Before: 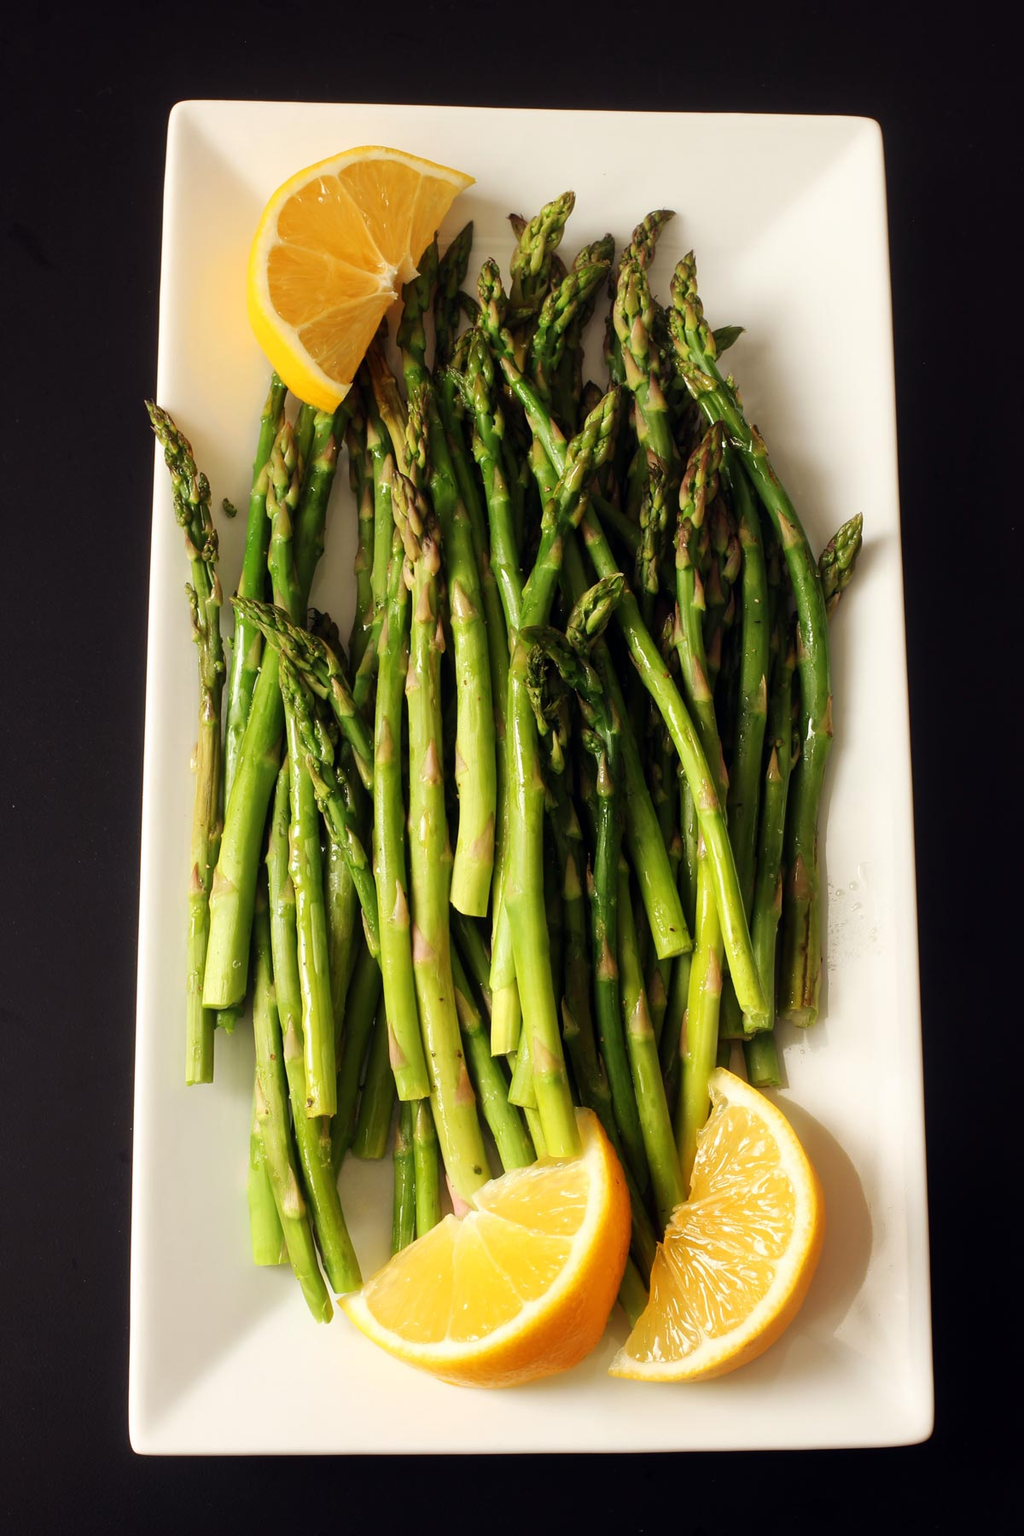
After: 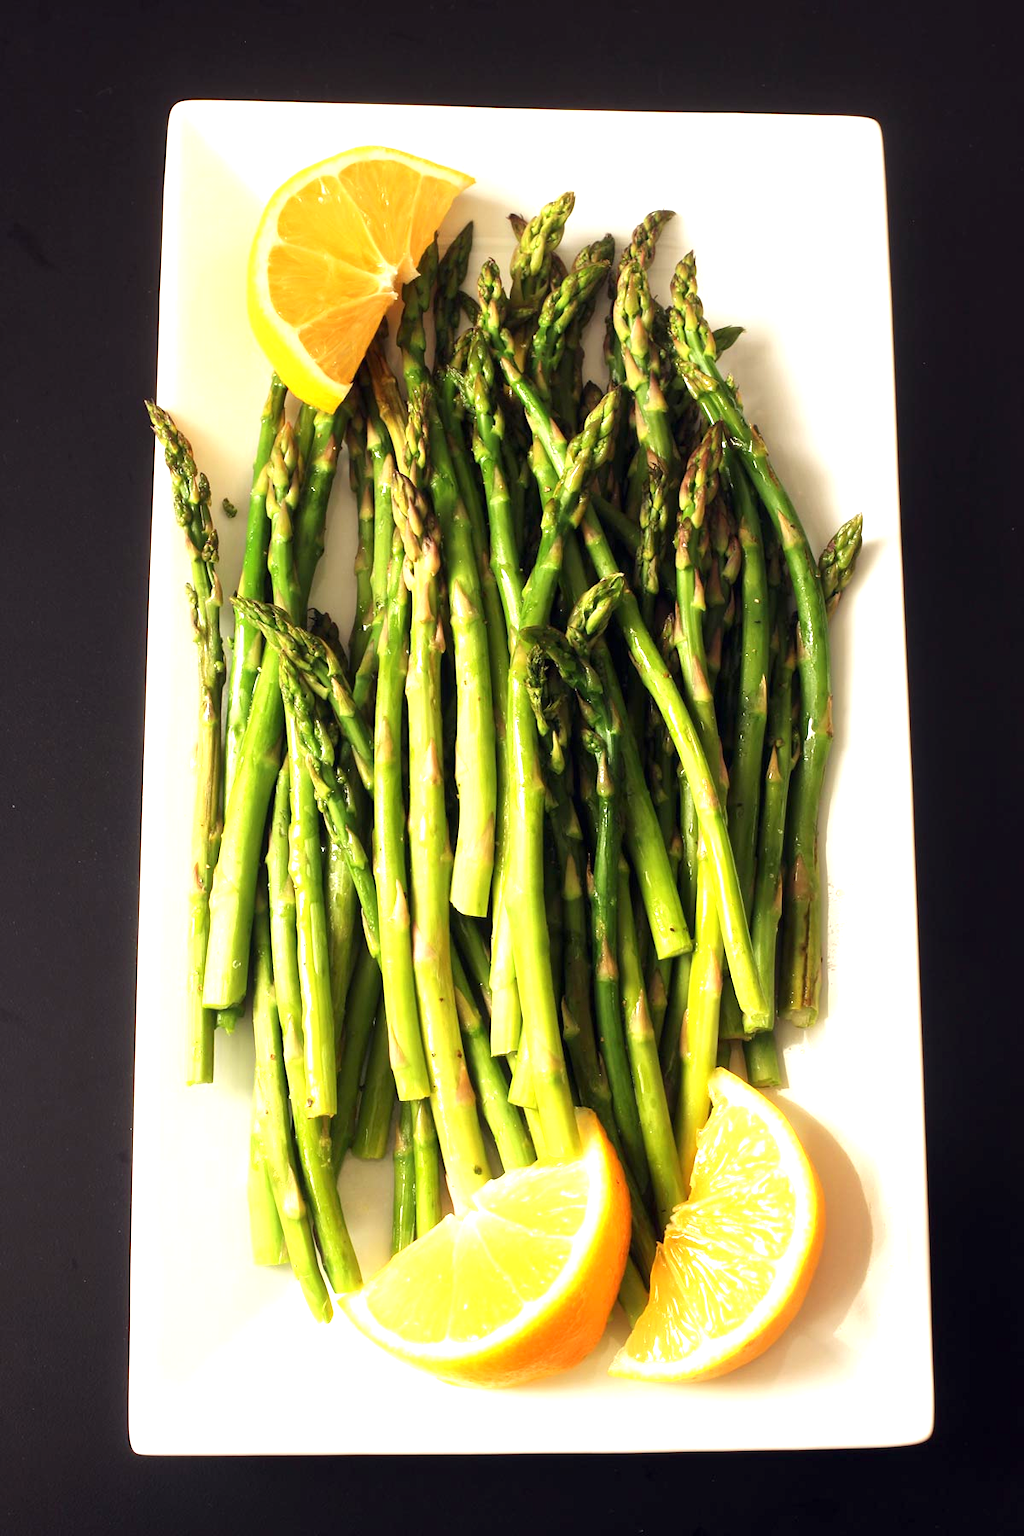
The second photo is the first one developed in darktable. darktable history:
exposure: black level correction 0, exposure 1.016 EV, compensate highlight preservation false
